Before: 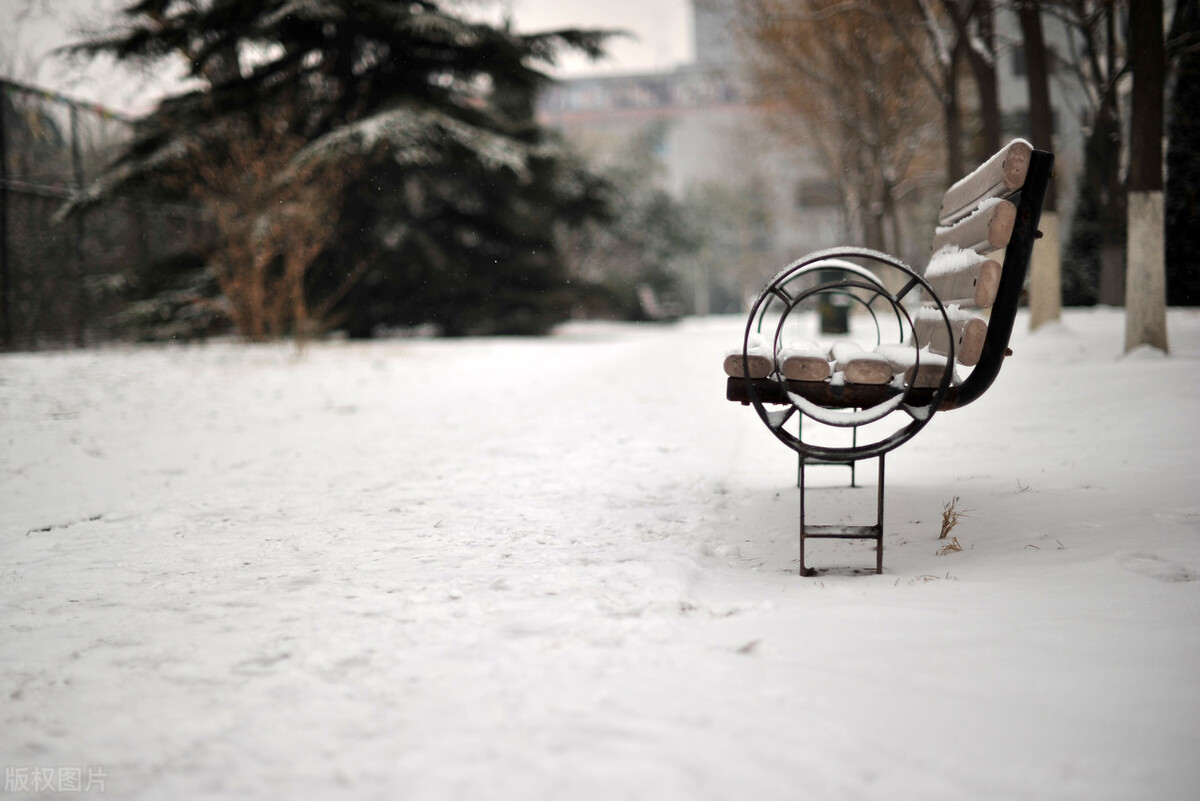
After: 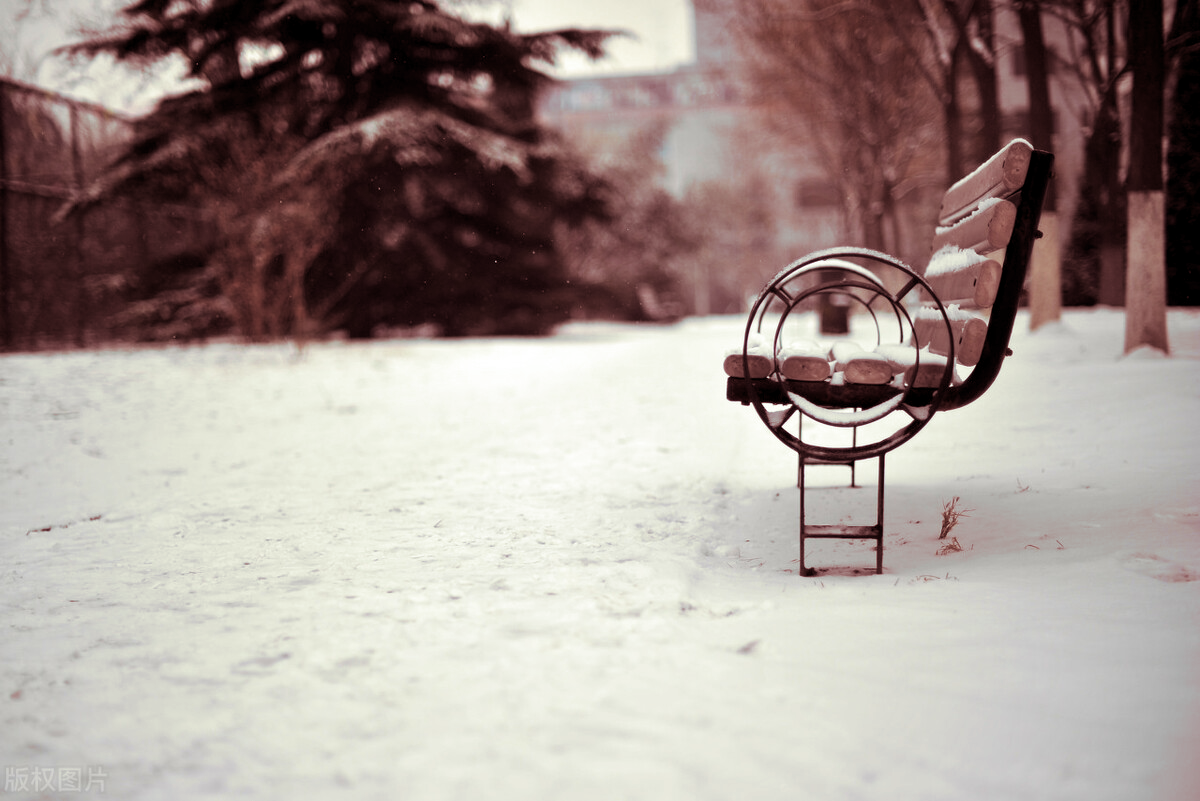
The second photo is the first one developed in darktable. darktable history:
exposure: black level correction 0.001, compensate highlight preservation false
split-toning: compress 20%
